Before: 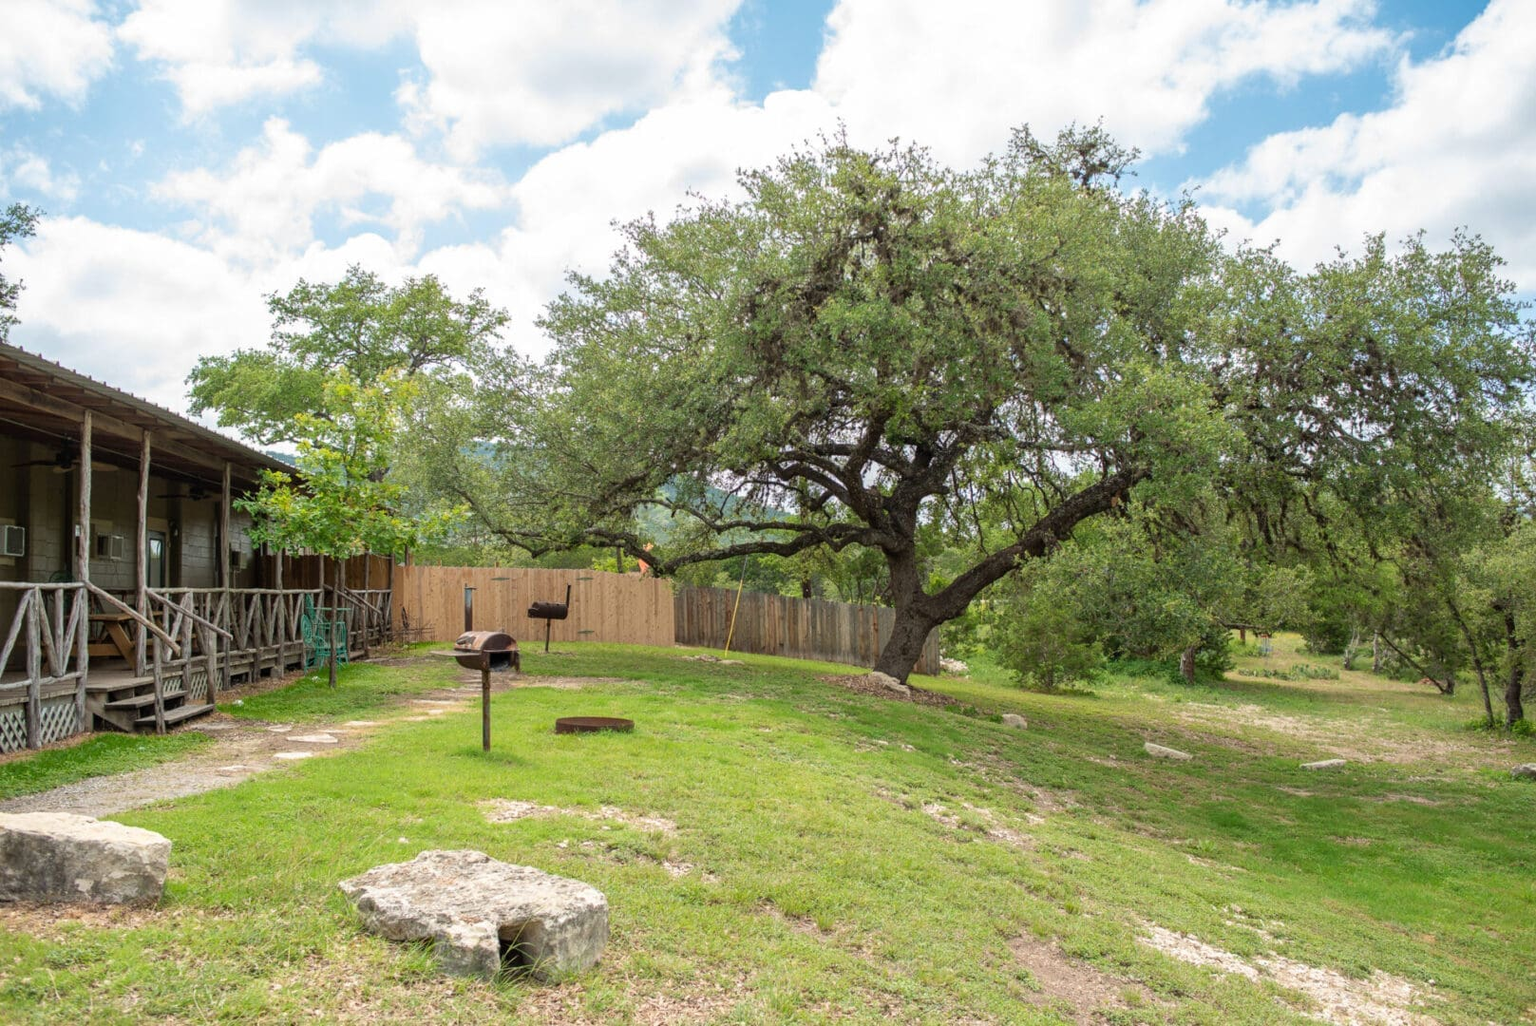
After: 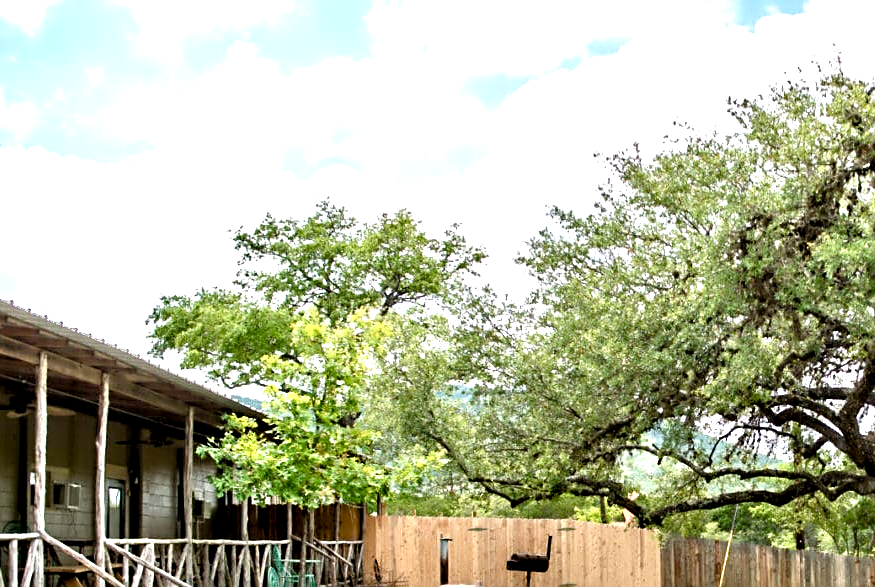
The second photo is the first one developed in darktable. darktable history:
sharpen: radius 1.872, amount 0.405, threshold 1.466
crop and rotate: left 3.048%, top 7.449%, right 42.805%, bottom 38.198%
exposure: exposure 0.772 EV, compensate highlight preservation false
contrast equalizer: octaves 7, y [[0.783, 0.666, 0.575, 0.77, 0.556, 0.501], [0.5 ×6], [0.5 ×6], [0, 0.02, 0.272, 0.399, 0.062, 0], [0 ×6]]
color balance rgb: perceptual saturation grading › global saturation 20%, perceptual saturation grading › highlights -24.972%, perceptual saturation grading › shadows 24.389%
